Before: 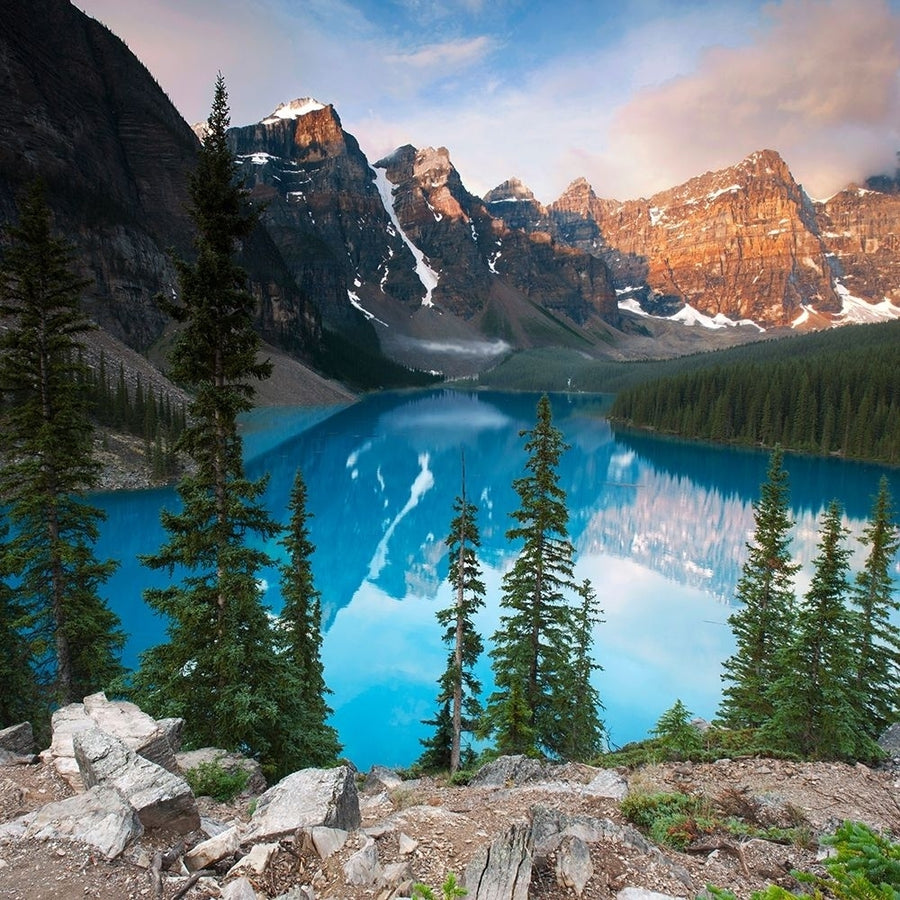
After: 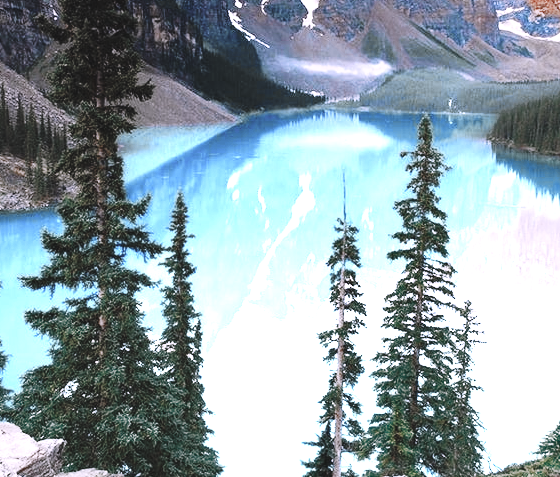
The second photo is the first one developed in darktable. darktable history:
crop: left 13.33%, top 31.064%, right 24.43%, bottom 15.872%
color correction: highlights a* 15.57, highlights b* -20.59
color zones: curves: ch0 [(0, 0.5) (0.125, 0.4) (0.25, 0.5) (0.375, 0.4) (0.5, 0.4) (0.625, 0.6) (0.75, 0.6) (0.875, 0.5)]; ch1 [(0, 0.35) (0.125, 0.45) (0.25, 0.35) (0.375, 0.35) (0.5, 0.35) (0.625, 0.35) (0.75, 0.45) (0.875, 0.35)]; ch2 [(0, 0.6) (0.125, 0.5) (0.25, 0.5) (0.375, 0.6) (0.5, 0.6) (0.625, 0.5) (0.75, 0.5) (0.875, 0.5)], mix 101.77%
shadows and highlights: shadows 33.08, highlights -47.65, compress 49.77%, highlights color adjustment 46.19%, soften with gaussian
exposure: exposure 0.783 EV, compensate highlight preservation false
contrast brightness saturation: contrast -0.102, brightness 0.053, saturation 0.08
base curve: curves: ch0 [(0, 0) (0.036, 0.025) (0.121, 0.166) (0.206, 0.329) (0.605, 0.79) (1, 1)], preserve colors none
